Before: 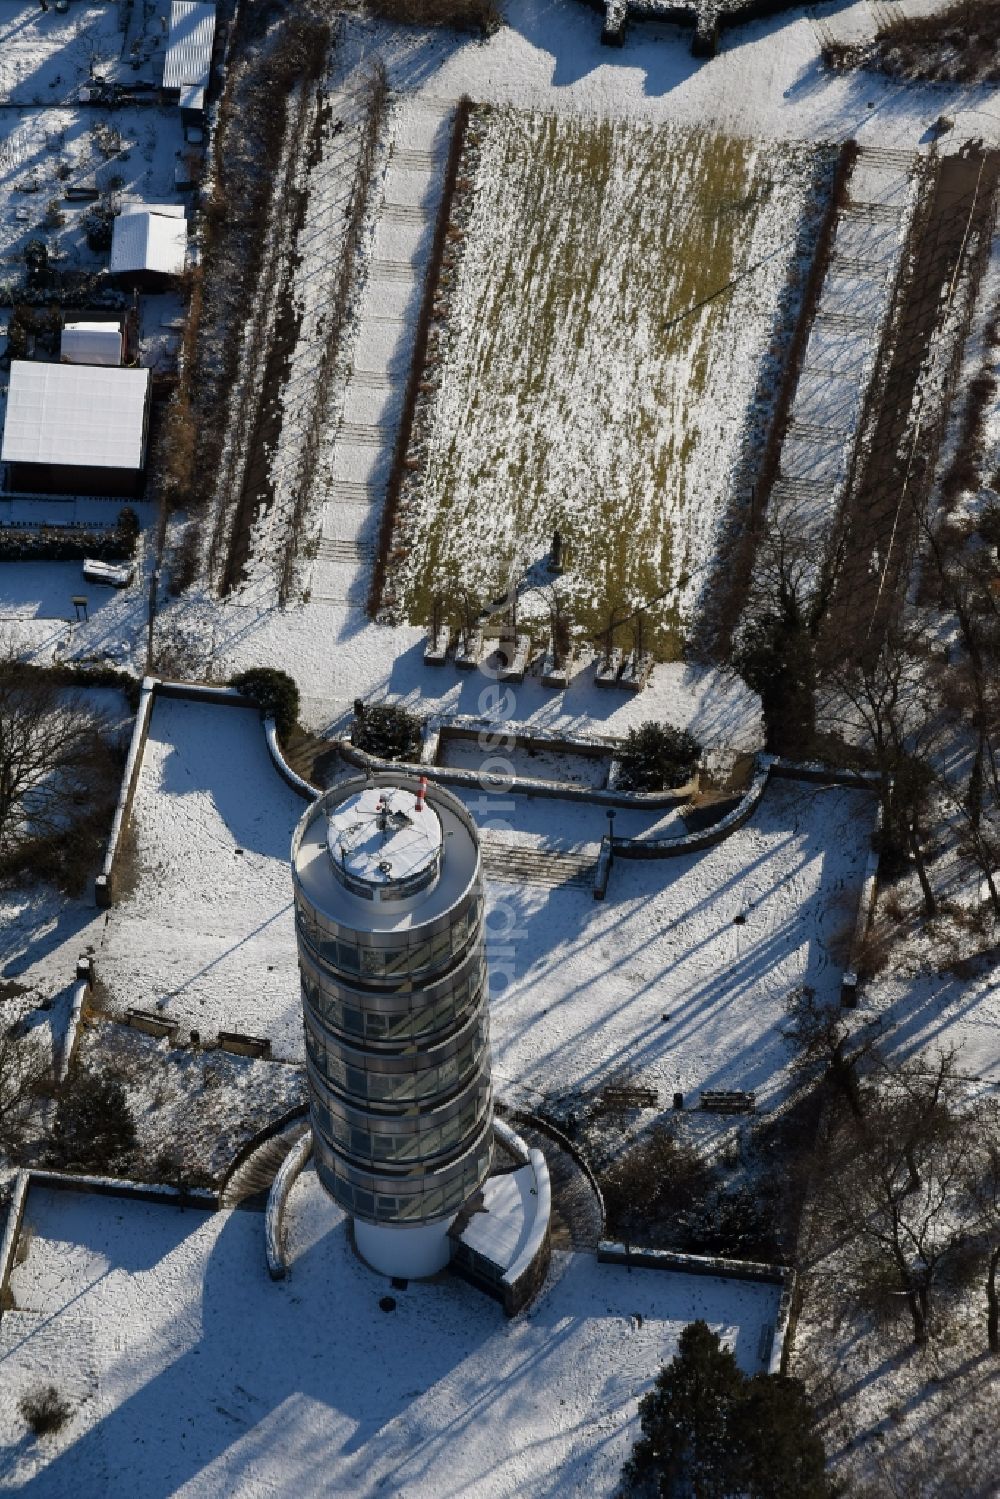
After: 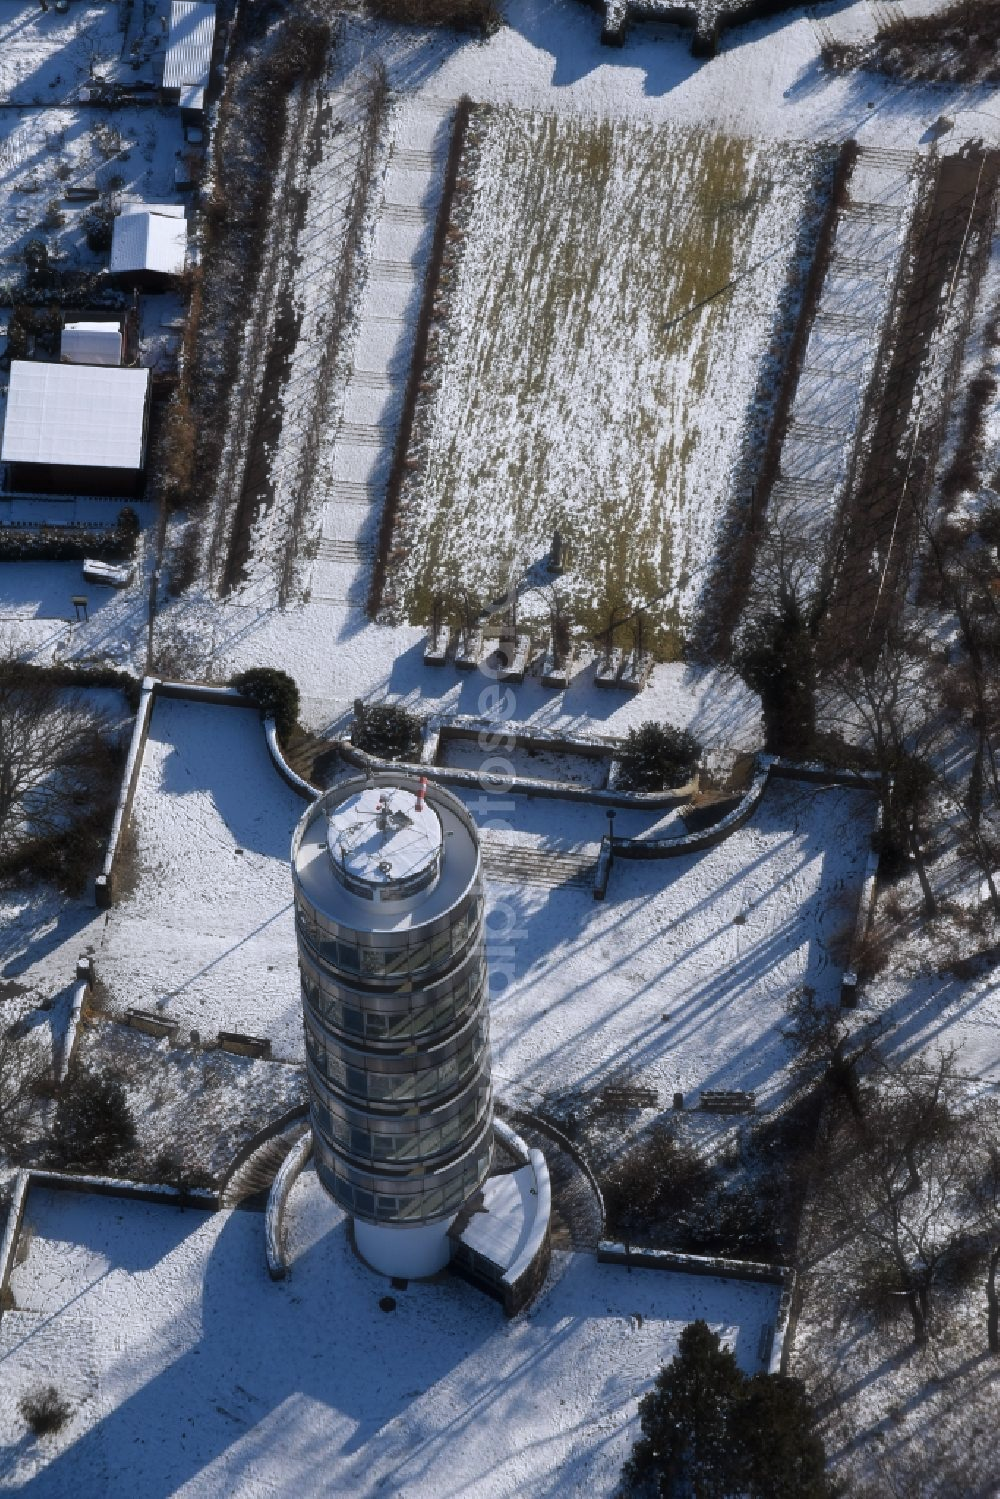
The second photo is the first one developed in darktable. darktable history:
tone equalizer: on, module defaults
haze removal: strength -0.1, adaptive false
rotate and perspective: automatic cropping off
color calibration: illuminant as shot in camera, x 0.358, y 0.373, temperature 4628.91 K
